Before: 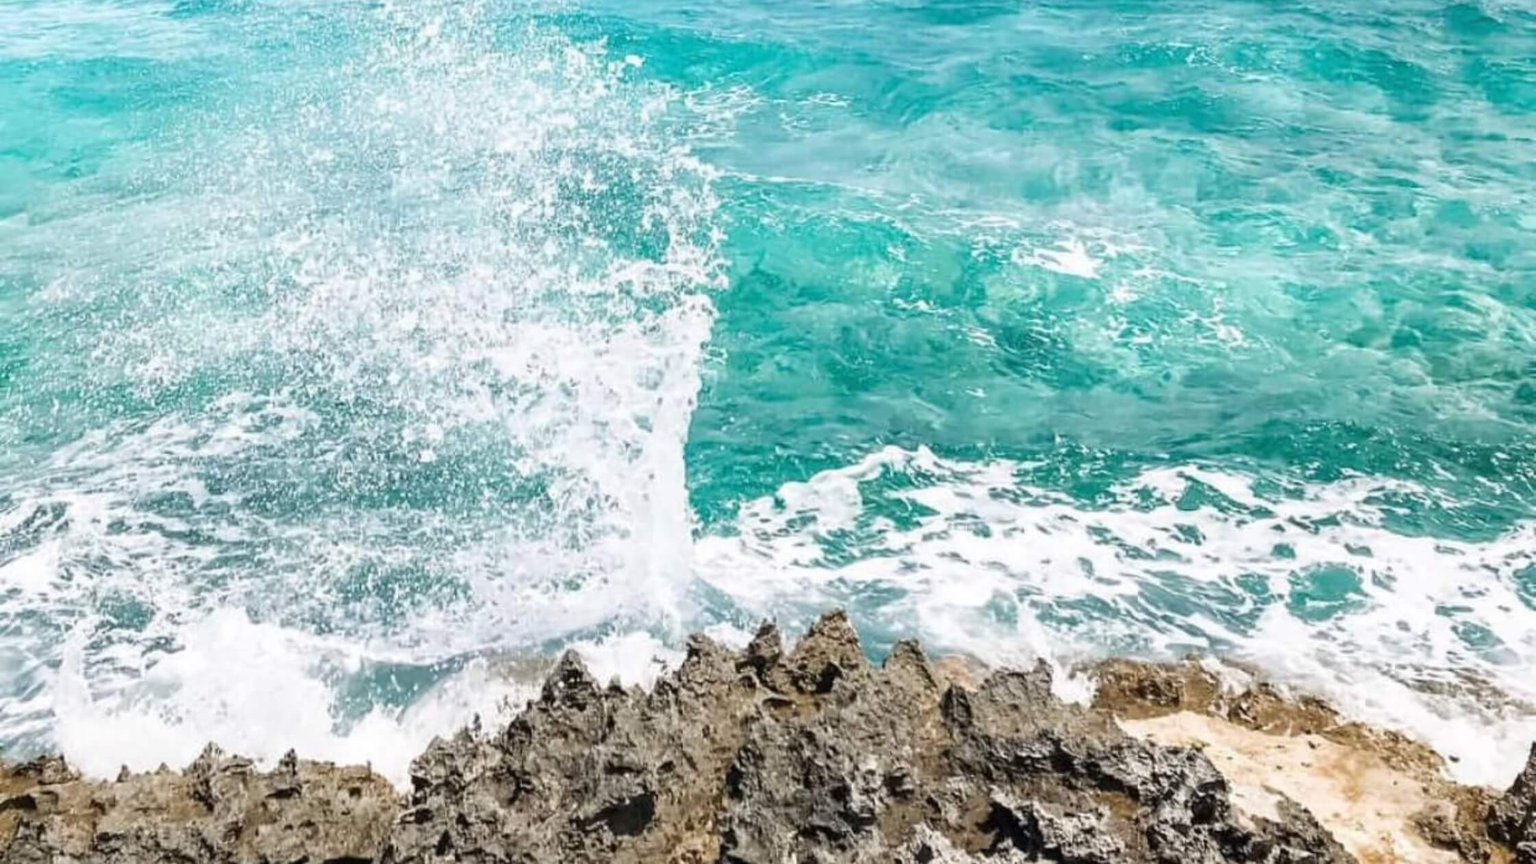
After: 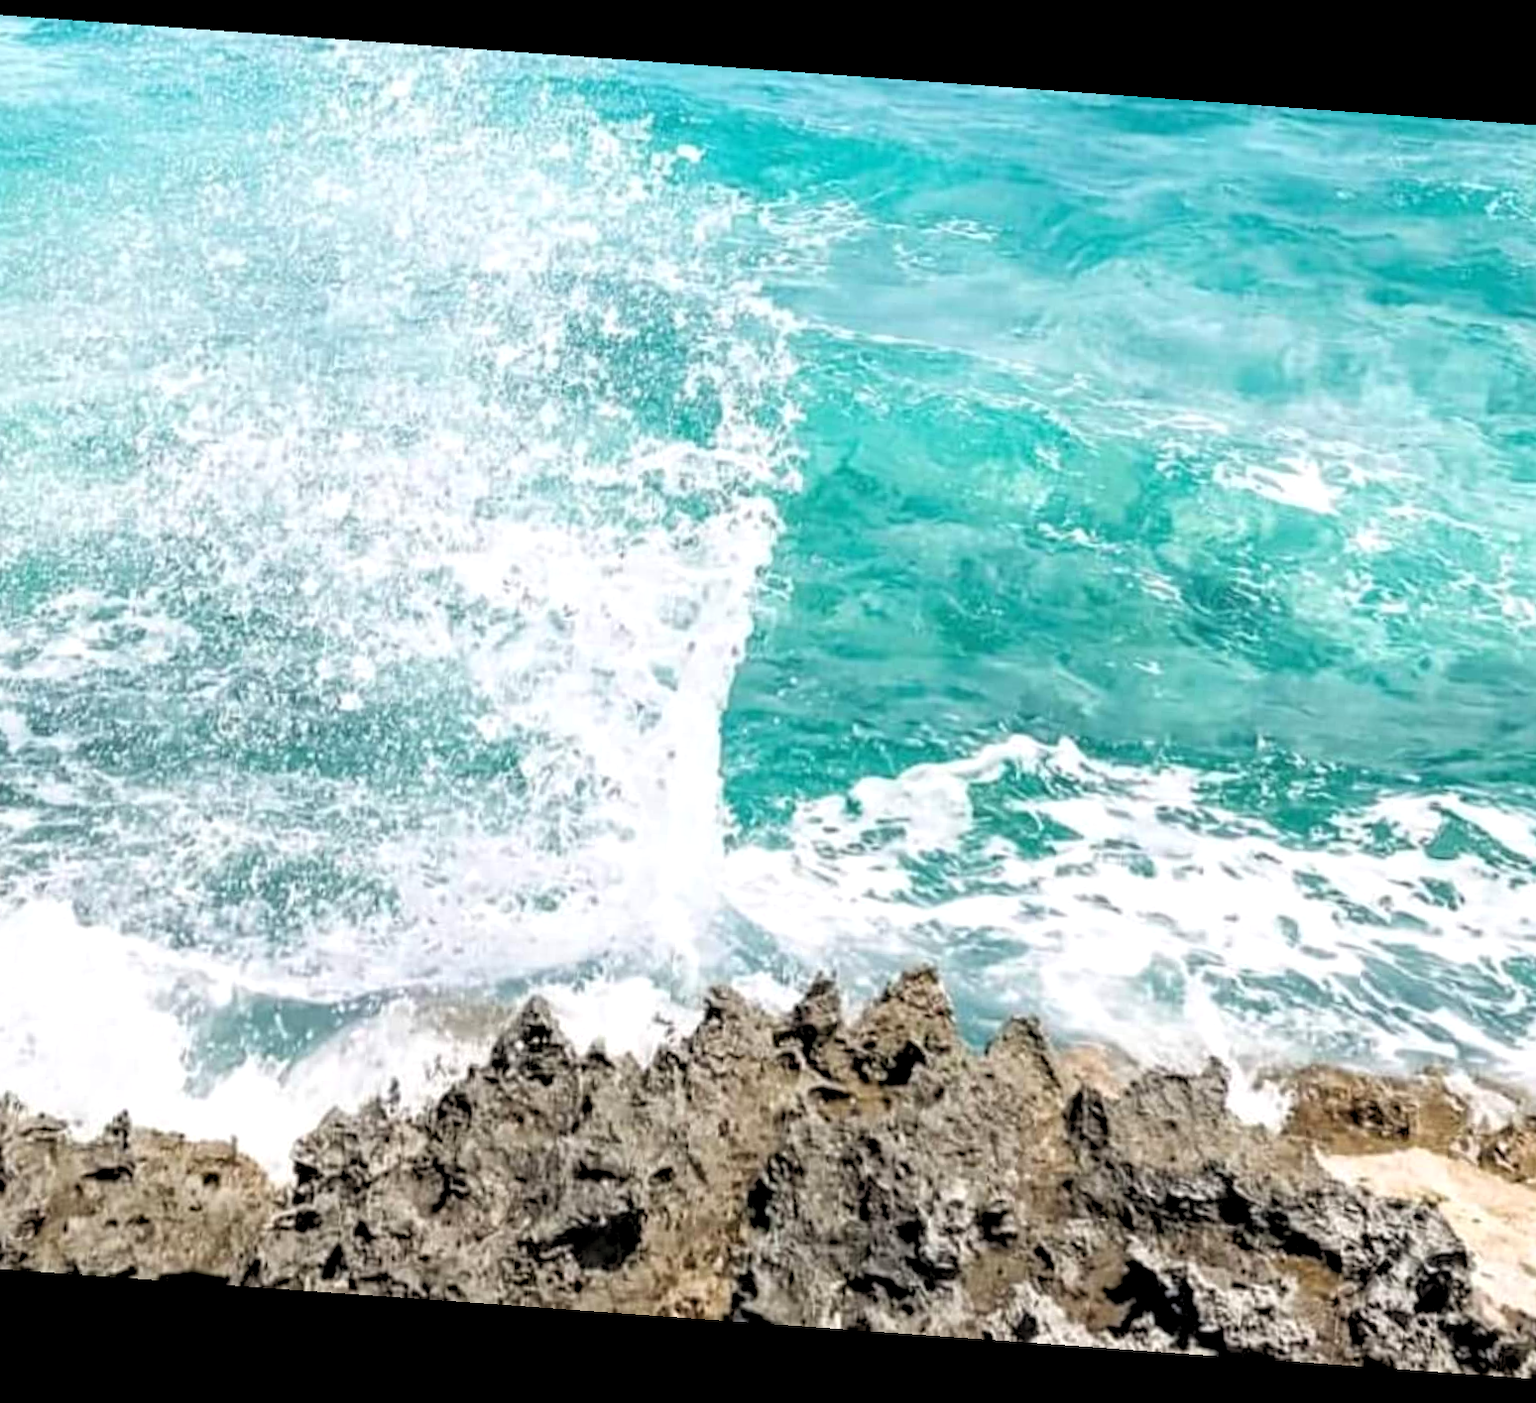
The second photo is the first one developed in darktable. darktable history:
rotate and perspective: rotation 4.1°, automatic cropping off
rgb levels: levels [[0.013, 0.434, 0.89], [0, 0.5, 1], [0, 0.5, 1]]
crop and rotate: left 13.409%, right 19.924%
